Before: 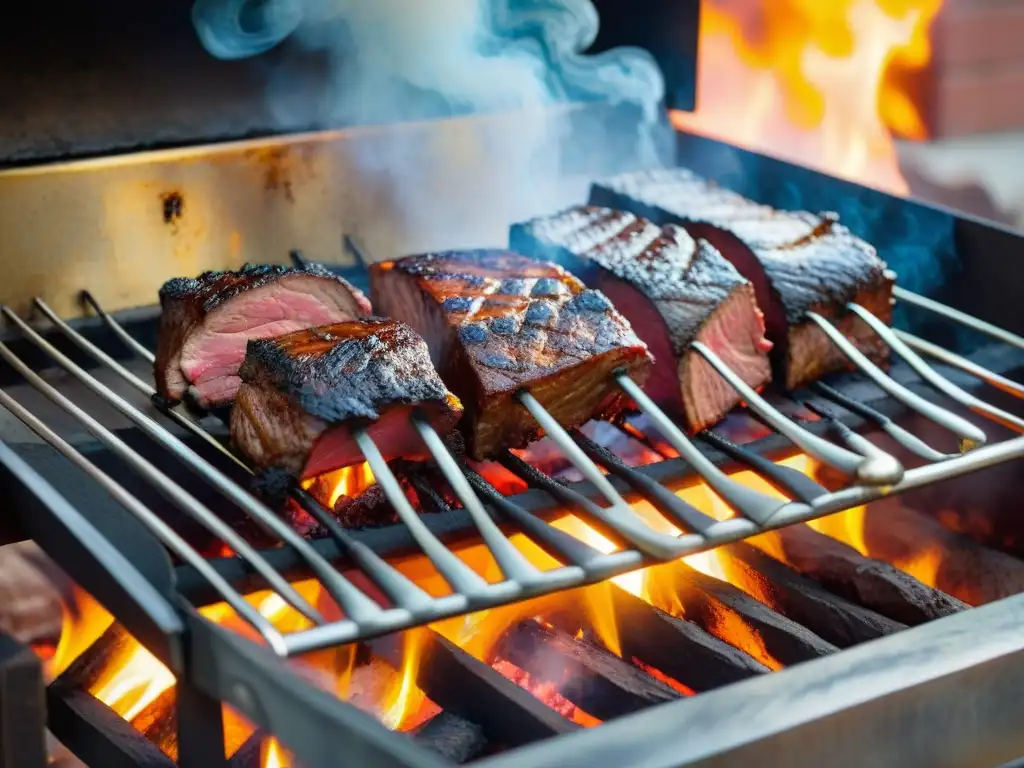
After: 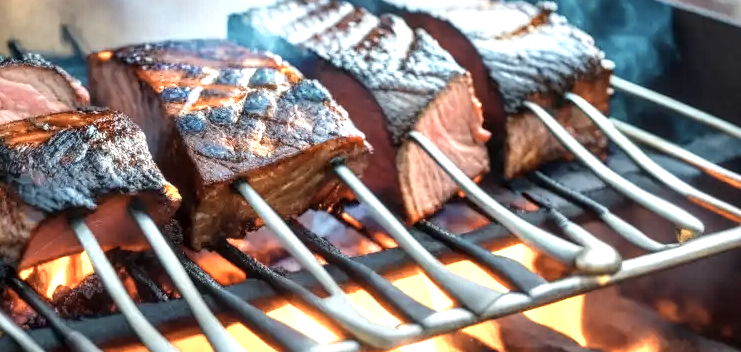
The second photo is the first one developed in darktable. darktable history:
contrast brightness saturation: saturation -0.157
local contrast: on, module defaults
color zones: curves: ch0 [(0.018, 0.548) (0.197, 0.654) (0.425, 0.447) (0.605, 0.658) (0.732, 0.579)]; ch1 [(0.105, 0.531) (0.224, 0.531) (0.386, 0.39) (0.618, 0.456) (0.732, 0.456) (0.956, 0.421)]; ch2 [(0.039, 0.583) (0.215, 0.465) (0.399, 0.544) (0.465, 0.548) (0.614, 0.447) (0.724, 0.43) (0.882, 0.623) (0.956, 0.632)]
base curve: curves: ch0 [(0, 0) (0.283, 0.295) (1, 1)], preserve colors none
exposure: black level correction 0, exposure 0.498 EV, compensate highlight preservation false
crop and rotate: left 27.55%, top 27.369%, bottom 26.757%
